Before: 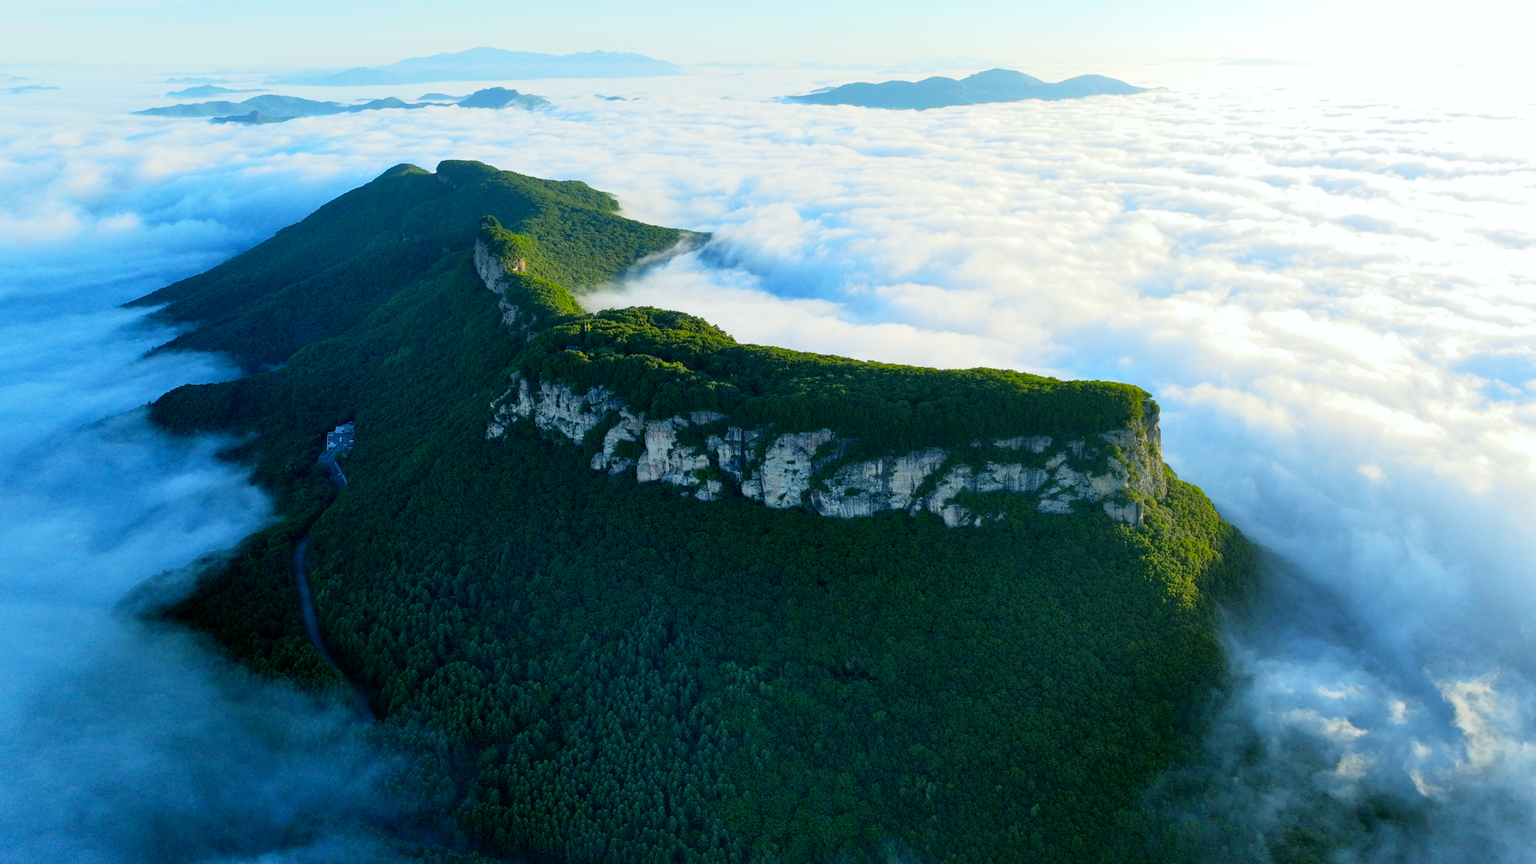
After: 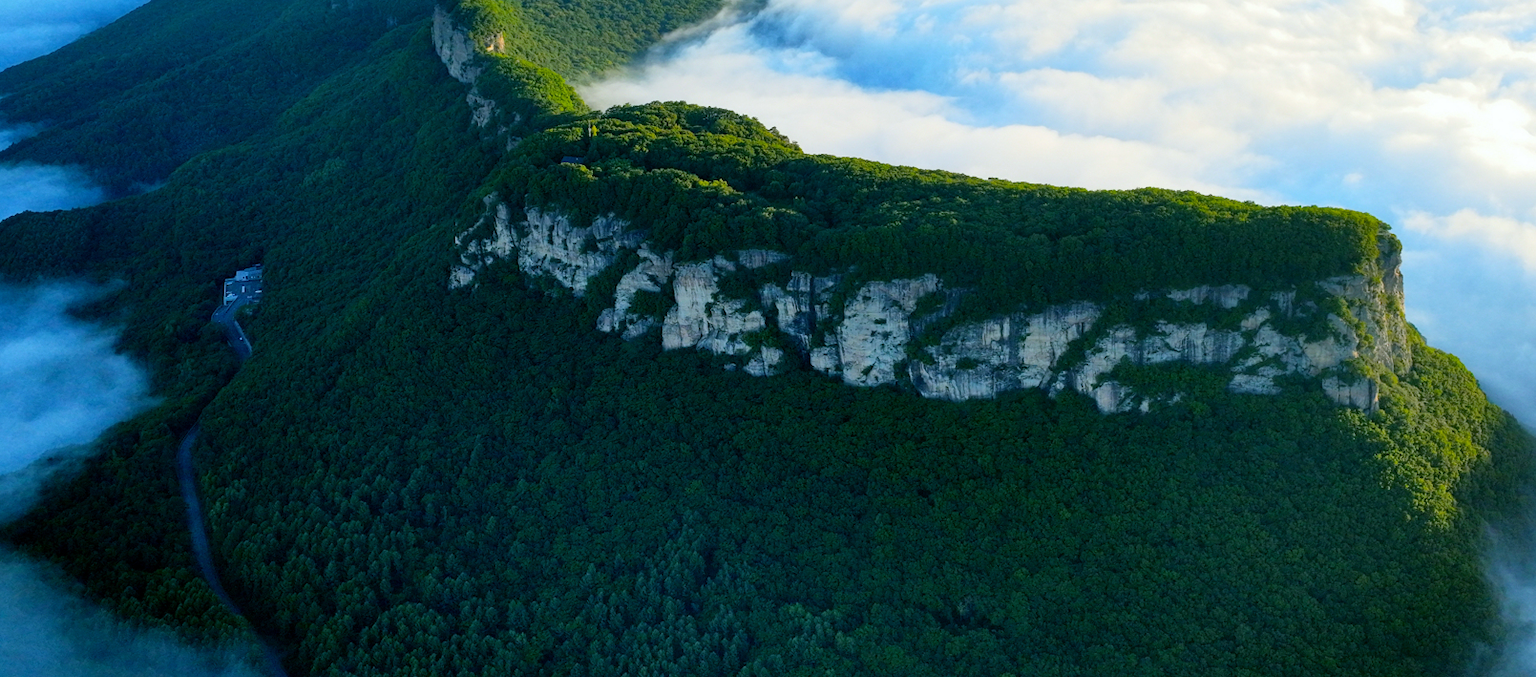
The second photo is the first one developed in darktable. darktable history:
crop: left 10.996%, top 27.245%, right 18.293%, bottom 17.246%
